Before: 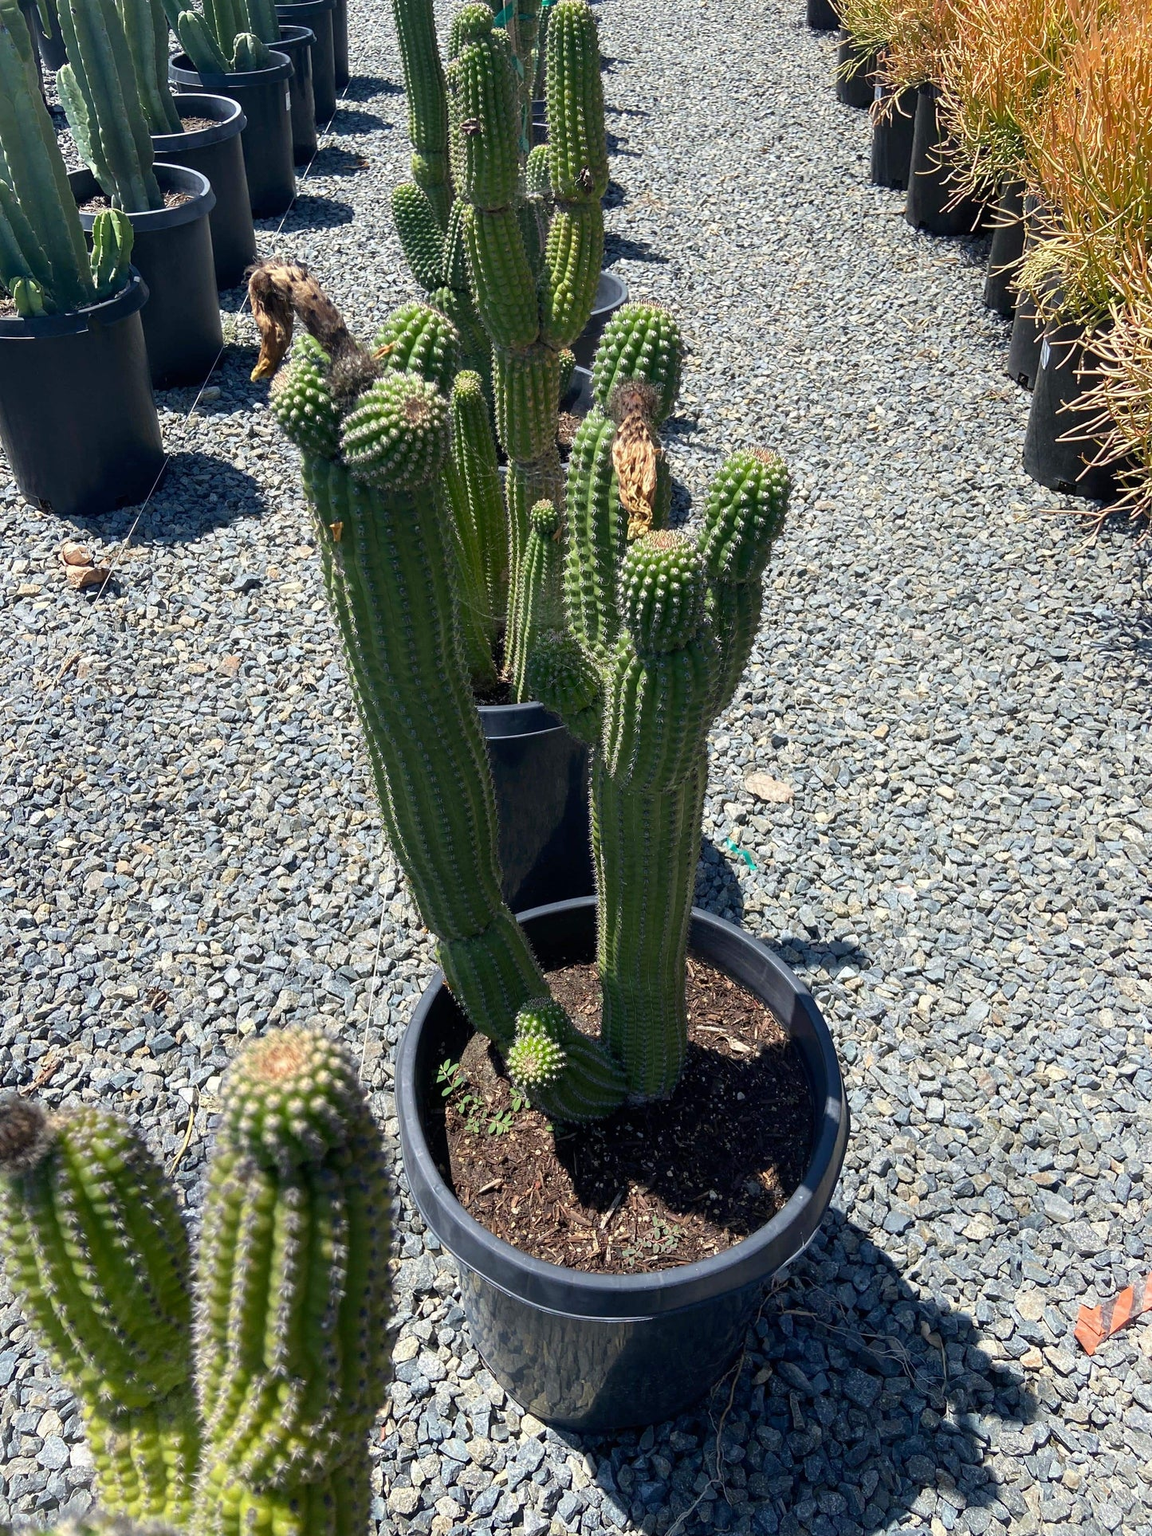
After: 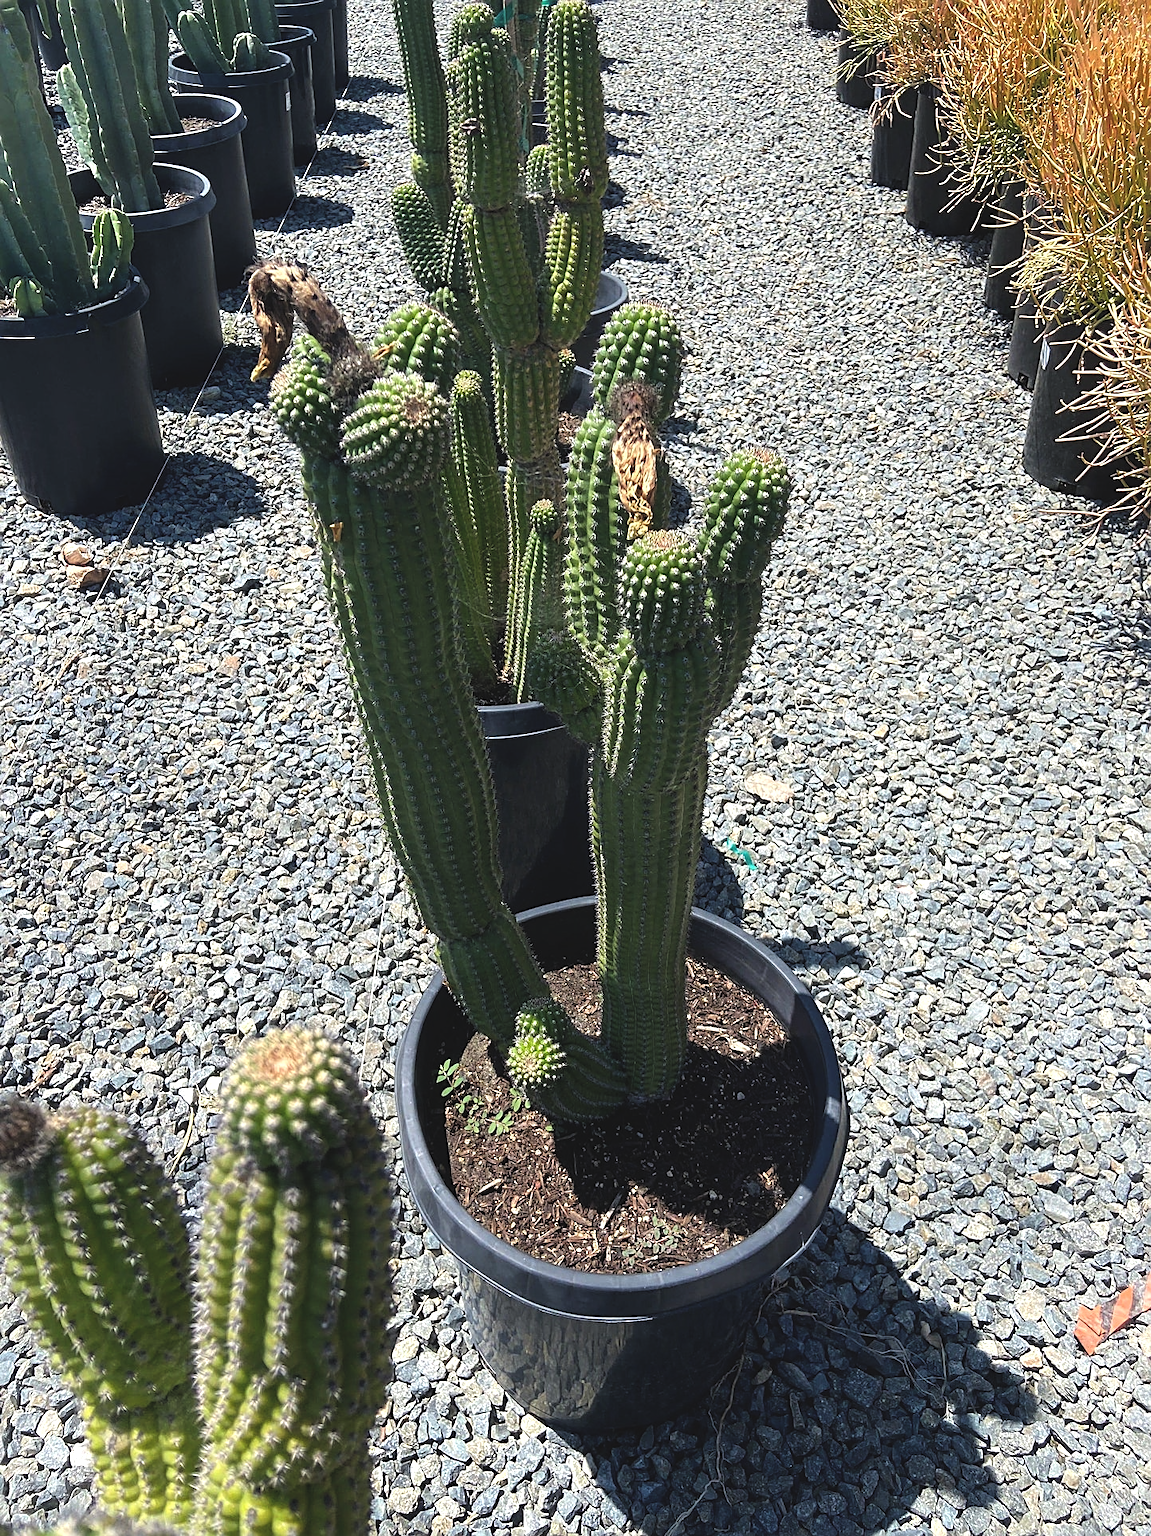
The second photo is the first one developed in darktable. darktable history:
exposure: black level correction -0.015, exposure -0.129 EV, compensate highlight preservation false
sharpen: on, module defaults
levels: white 99.93%, levels [0.055, 0.477, 0.9]
